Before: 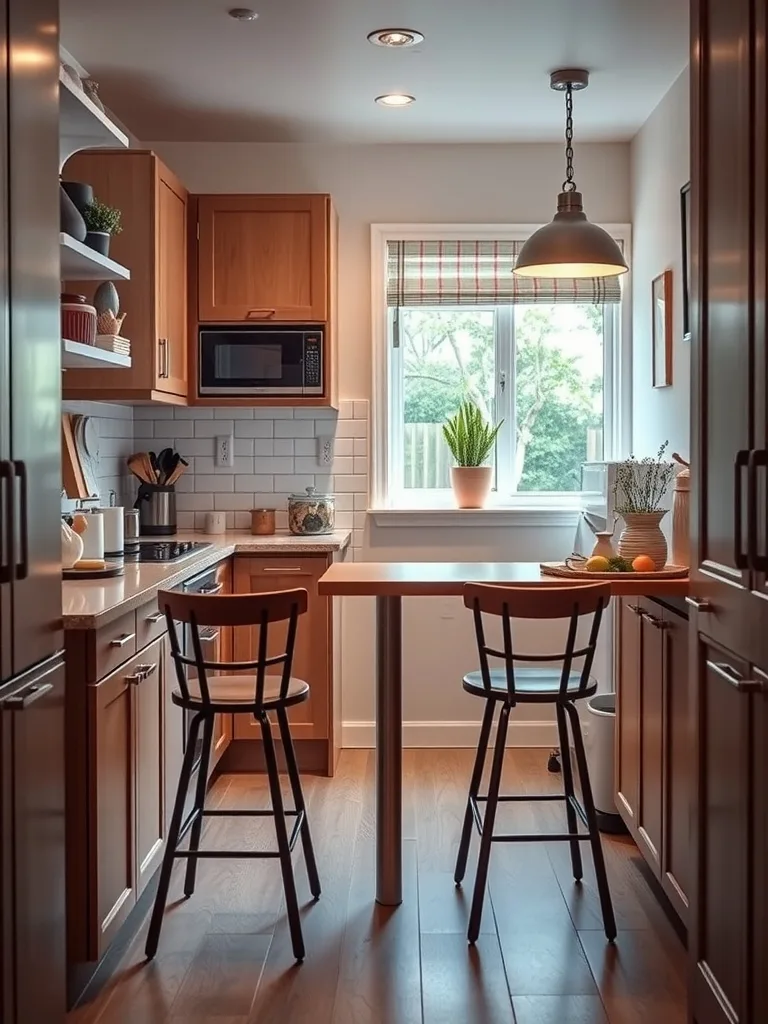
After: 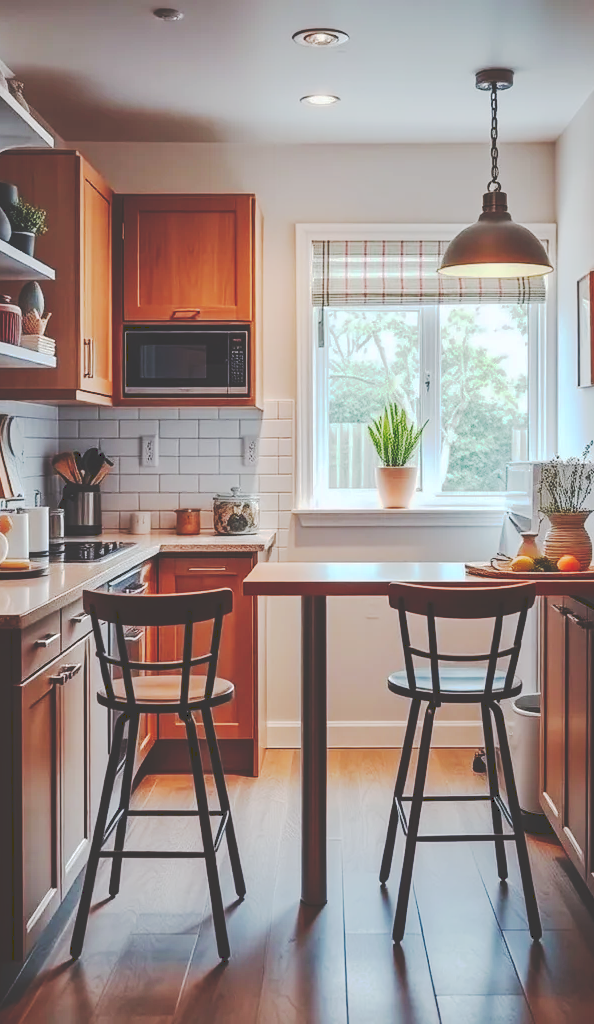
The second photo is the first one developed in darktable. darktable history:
crop: left 9.88%, right 12.664%
tone curve: curves: ch0 [(0, 0) (0.003, 0.219) (0.011, 0.219) (0.025, 0.223) (0.044, 0.226) (0.069, 0.232) (0.1, 0.24) (0.136, 0.245) (0.177, 0.257) (0.224, 0.281) (0.277, 0.324) (0.335, 0.392) (0.399, 0.484) (0.468, 0.585) (0.543, 0.672) (0.623, 0.741) (0.709, 0.788) (0.801, 0.835) (0.898, 0.878) (1, 1)], preserve colors none
white balance: red 0.98, blue 1.034
